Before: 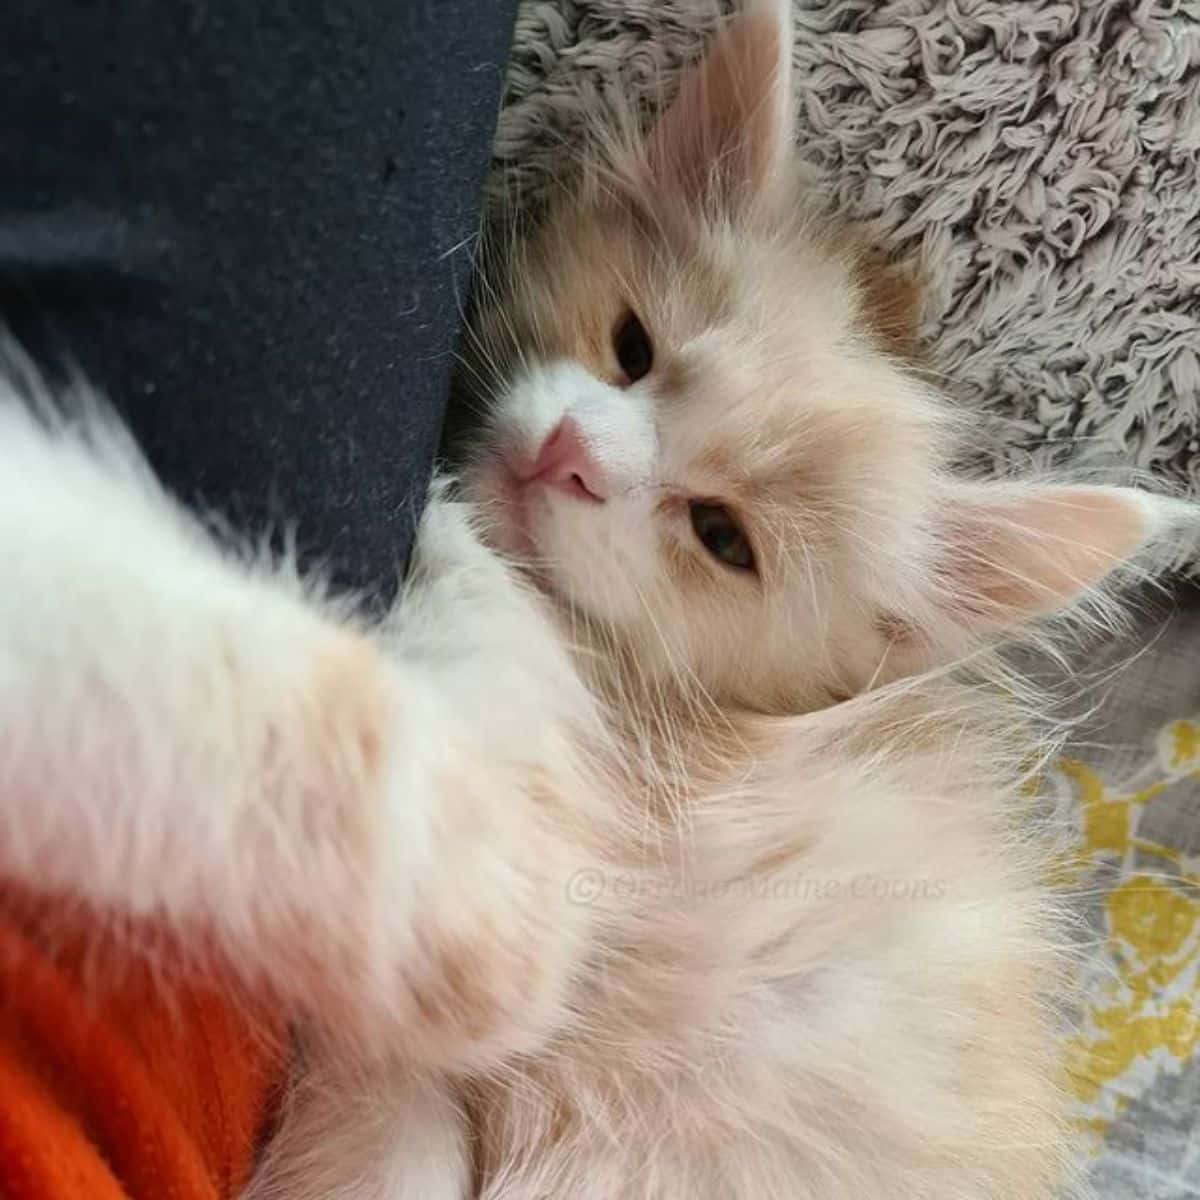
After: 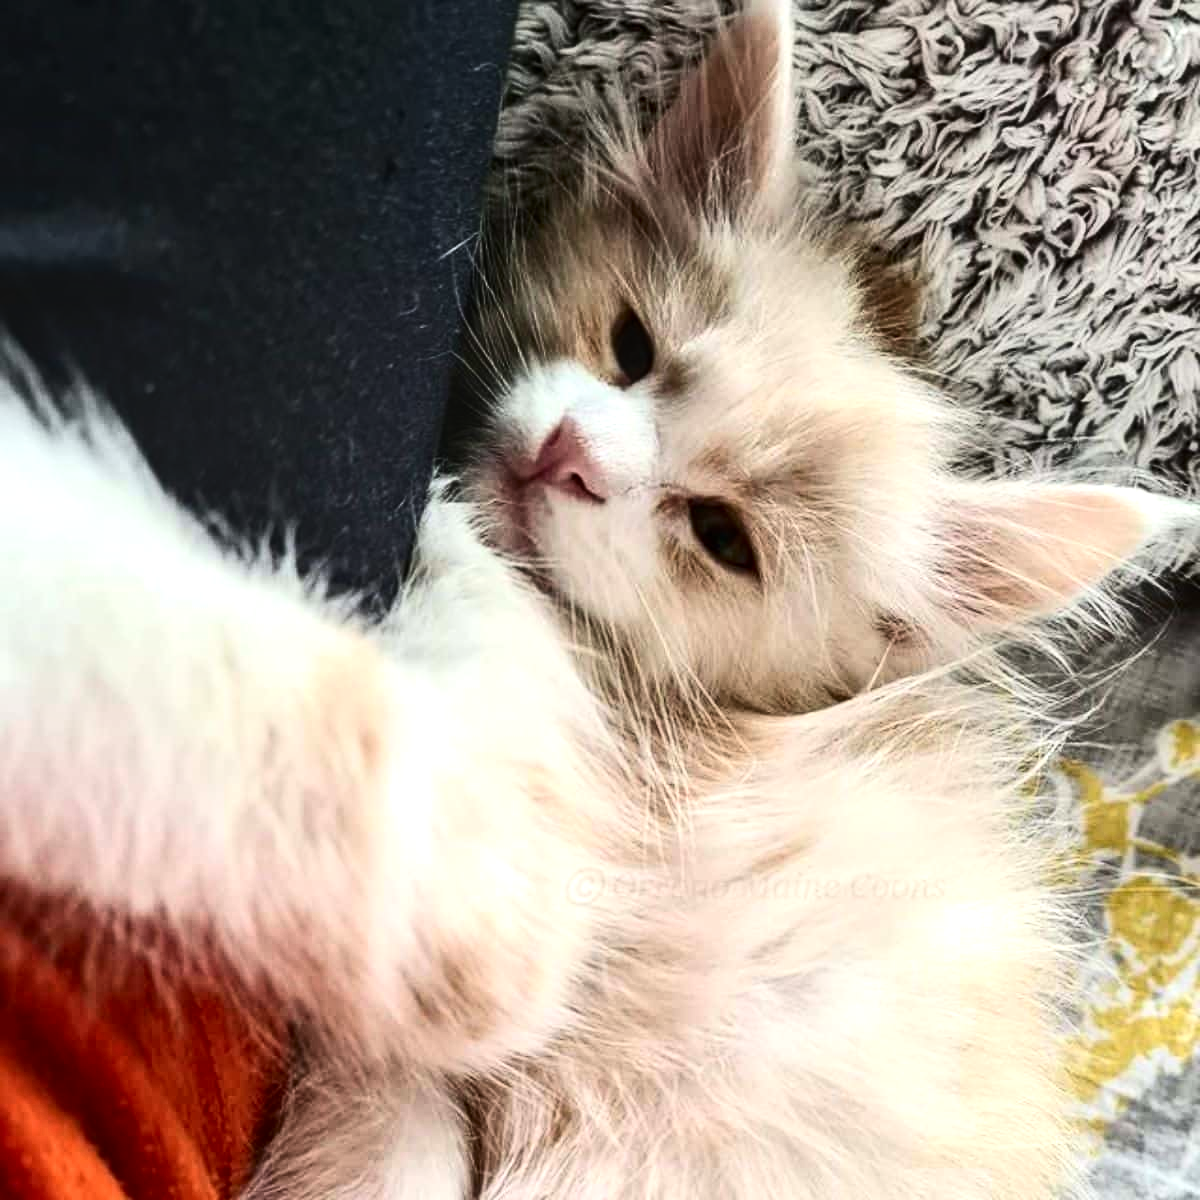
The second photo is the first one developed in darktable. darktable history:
tone equalizer: -8 EV -0.728 EV, -7 EV -0.679 EV, -6 EV -0.61 EV, -5 EV -0.393 EV, -3 EV 0.373 EV, -2 EV 0.6 EV, -1 EV 0.699 EV, +0 EV 0.731 EV, edges refinement/feathering 500, mask exposure compensation -1.57 EV, preserve details no
local contrast: on, module defaults
contrast brightness saturation: contrast 0.221
